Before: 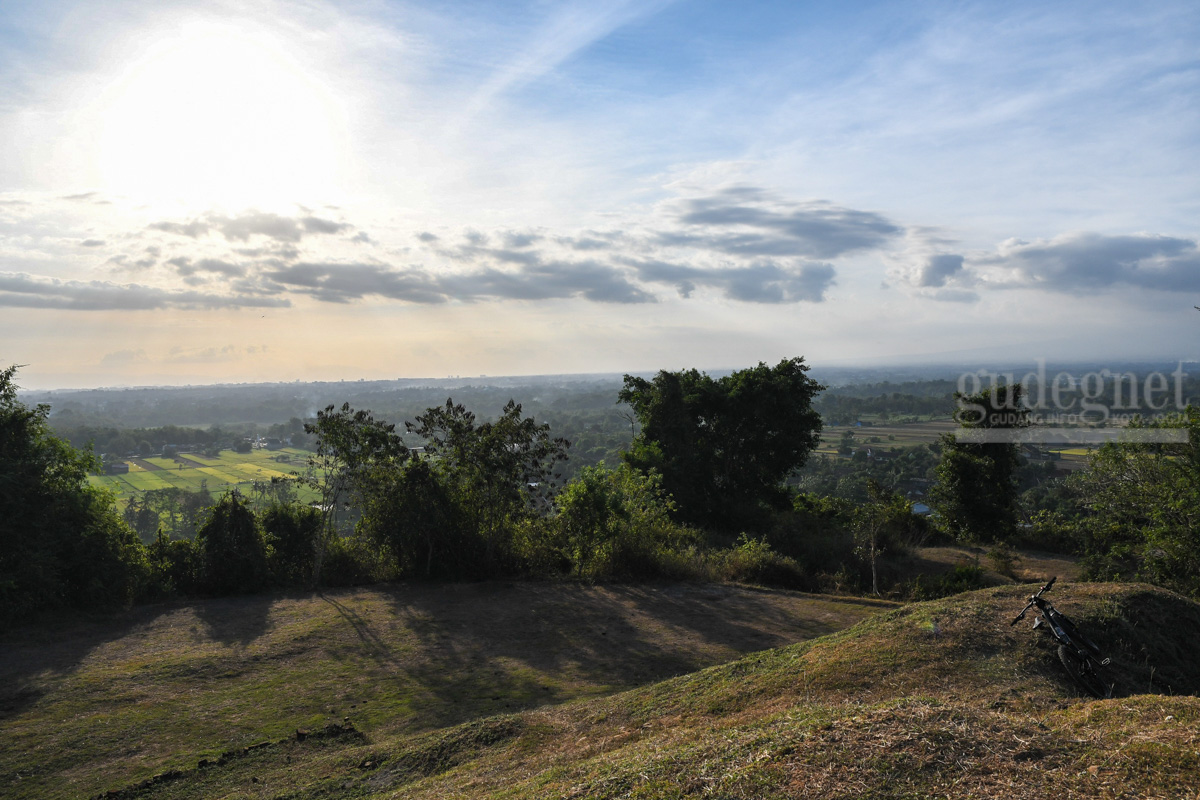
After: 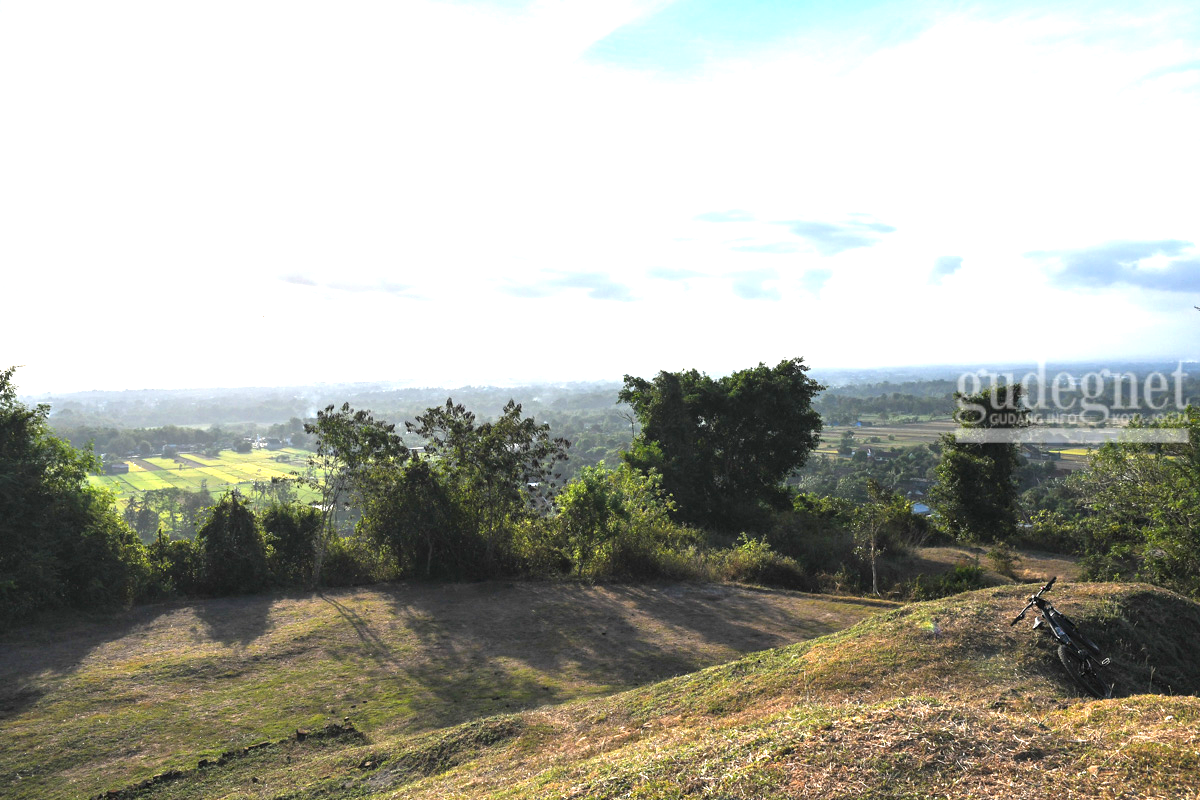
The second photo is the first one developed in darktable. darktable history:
exposure: black level correction 0, exposure 1.625 EV, compensate exposure bias true, compensate highlight preservation false
